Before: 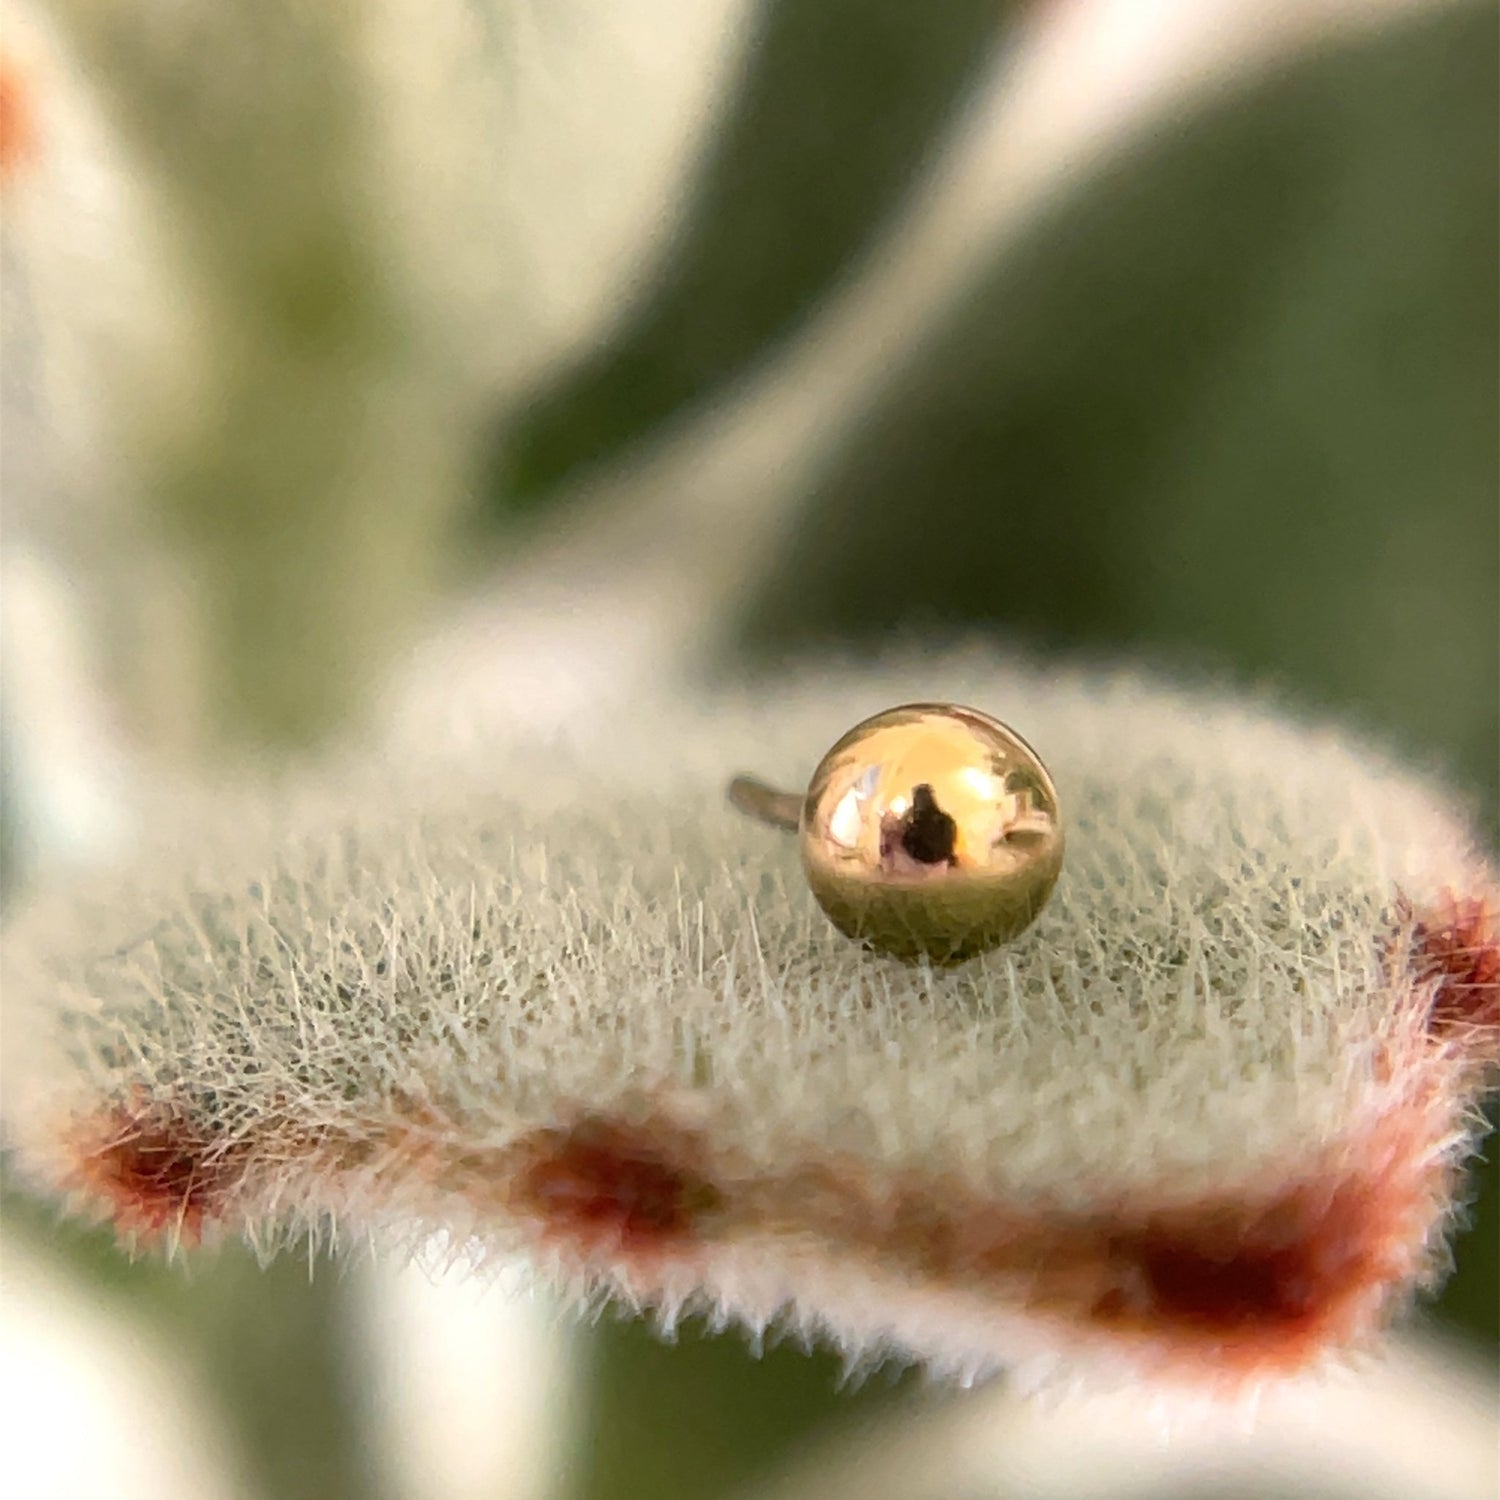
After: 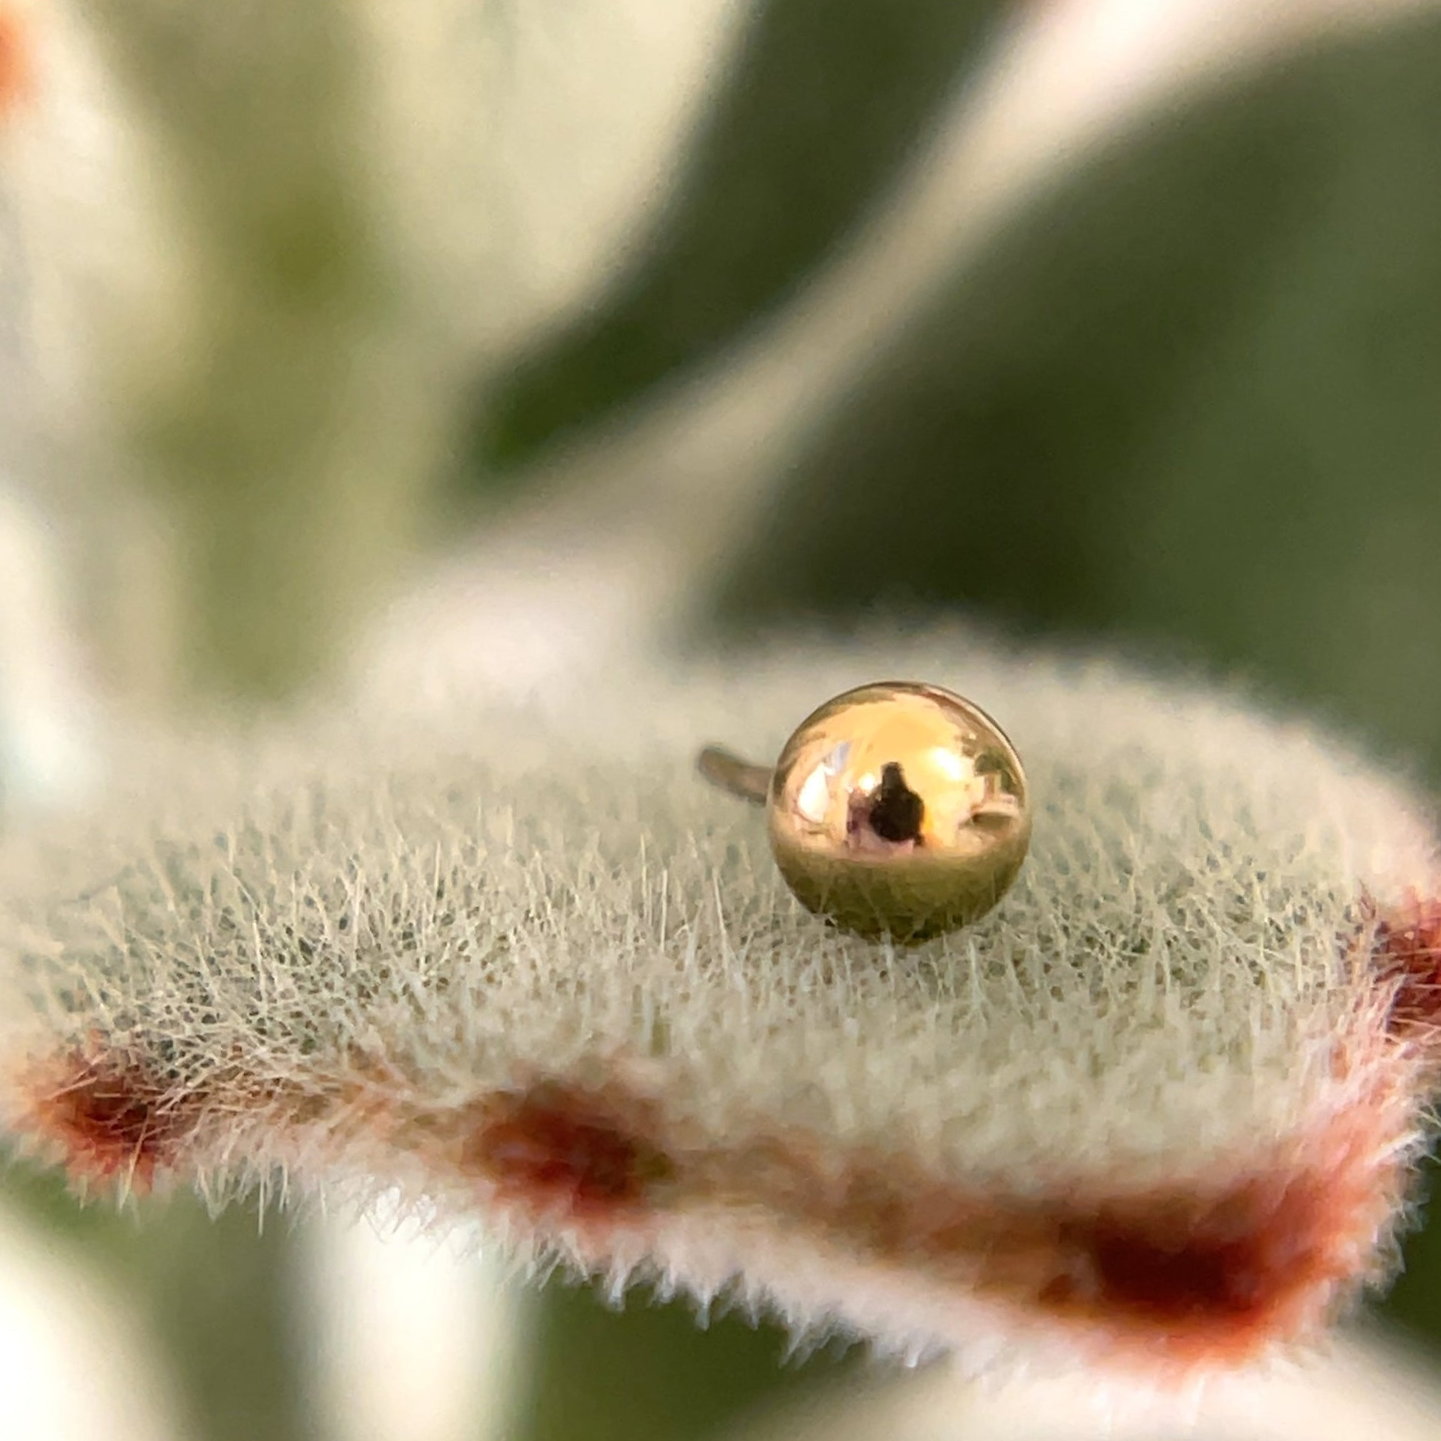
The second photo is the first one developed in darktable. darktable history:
tone equalizer: on, module defaults
crop and rotate: angle -2.38°
